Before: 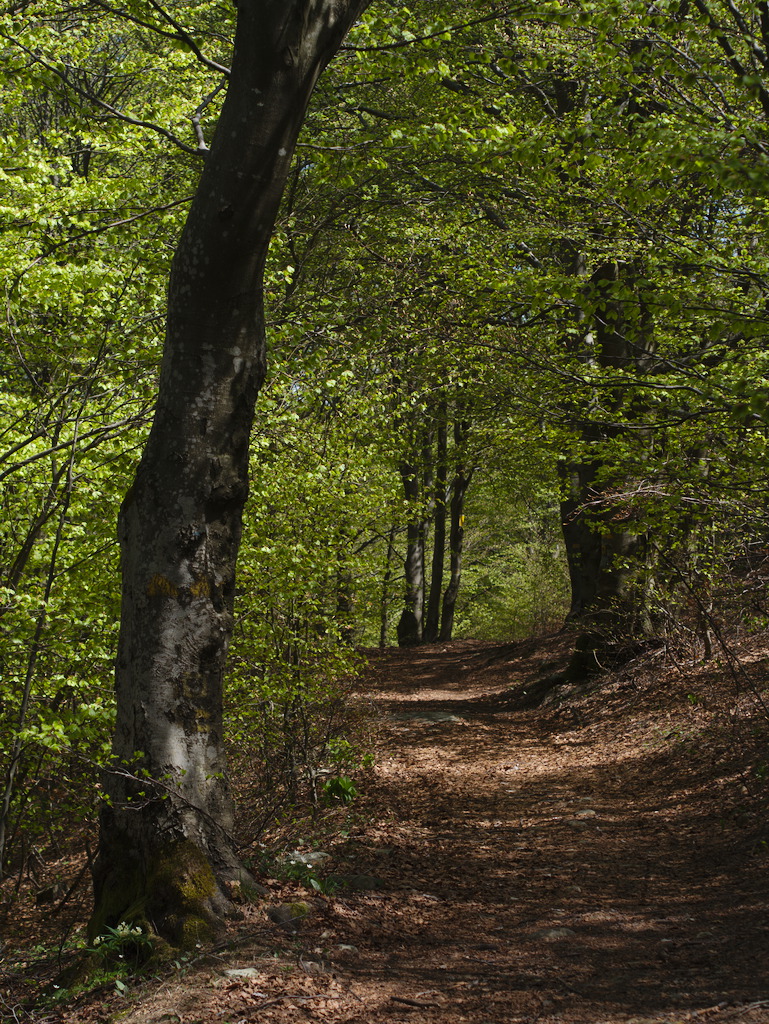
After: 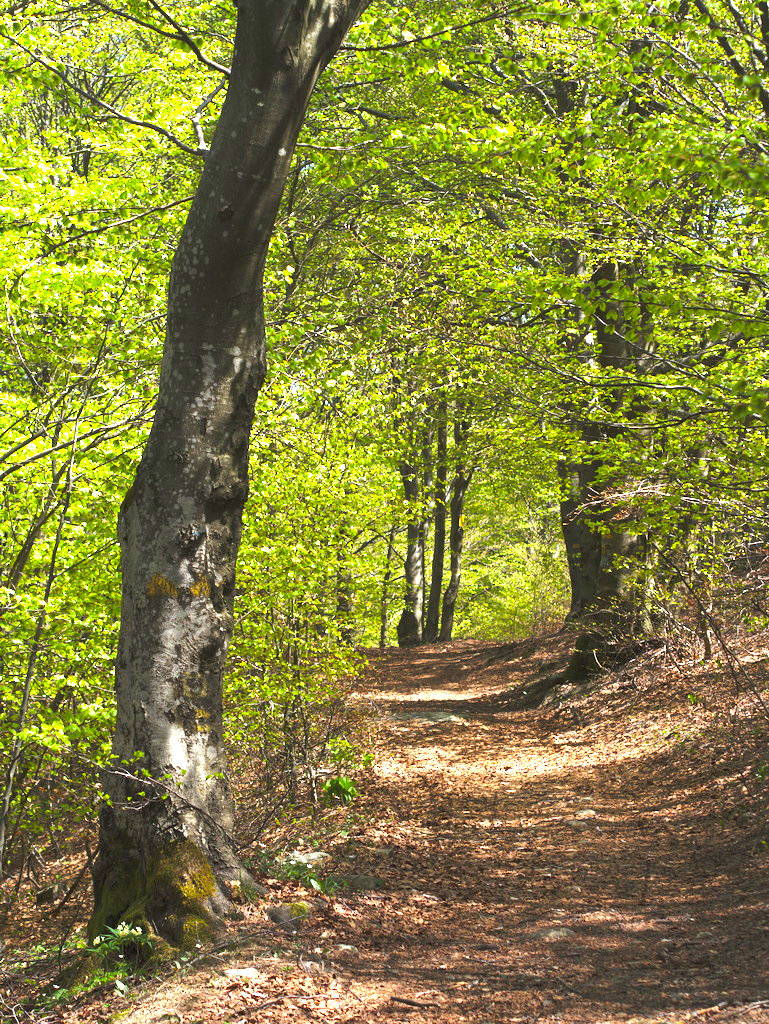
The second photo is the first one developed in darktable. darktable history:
exposure: black level correction 0, exposure 1.675 EV, compensate exposure bias true, compensate highlight preservation false
vibrance: vibrance 78%
